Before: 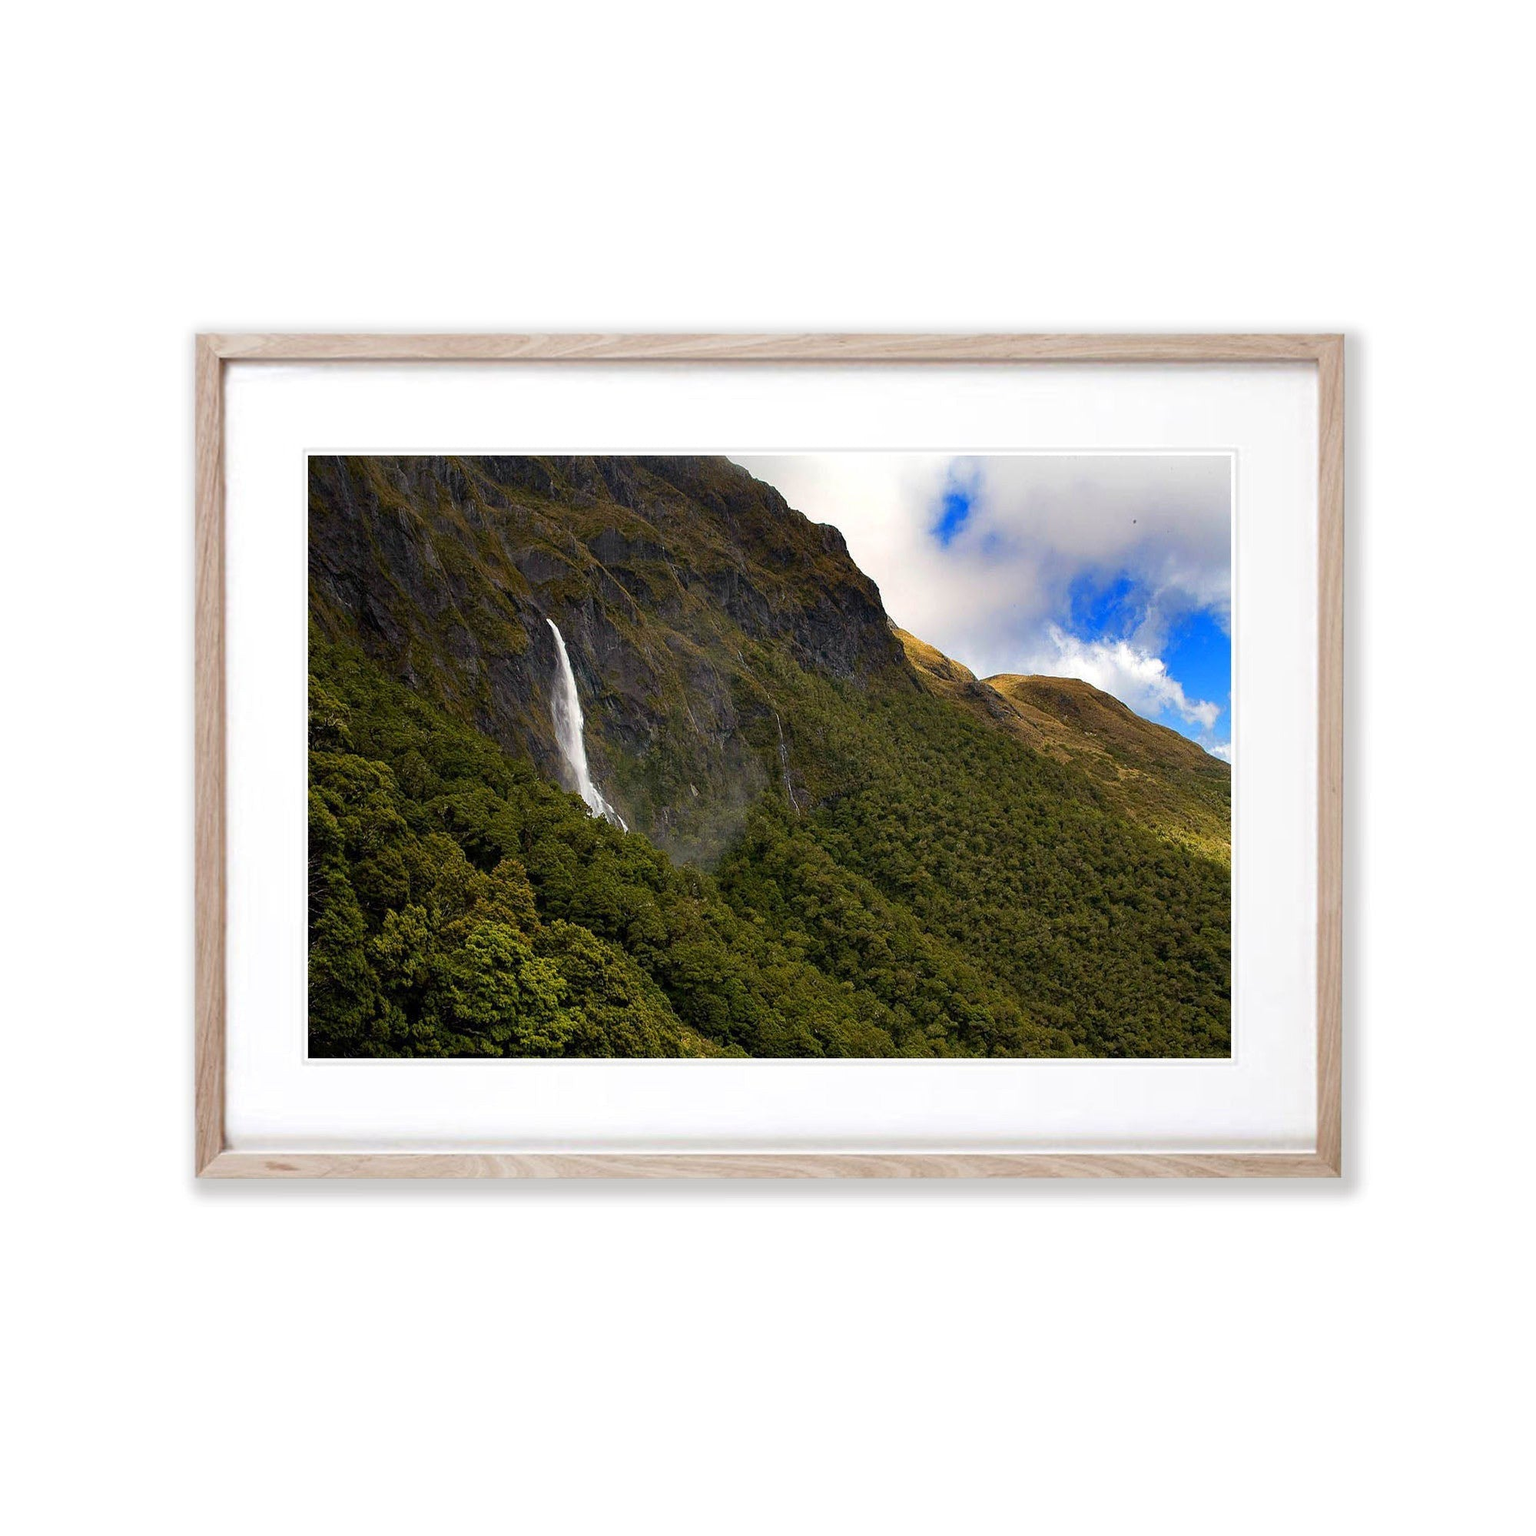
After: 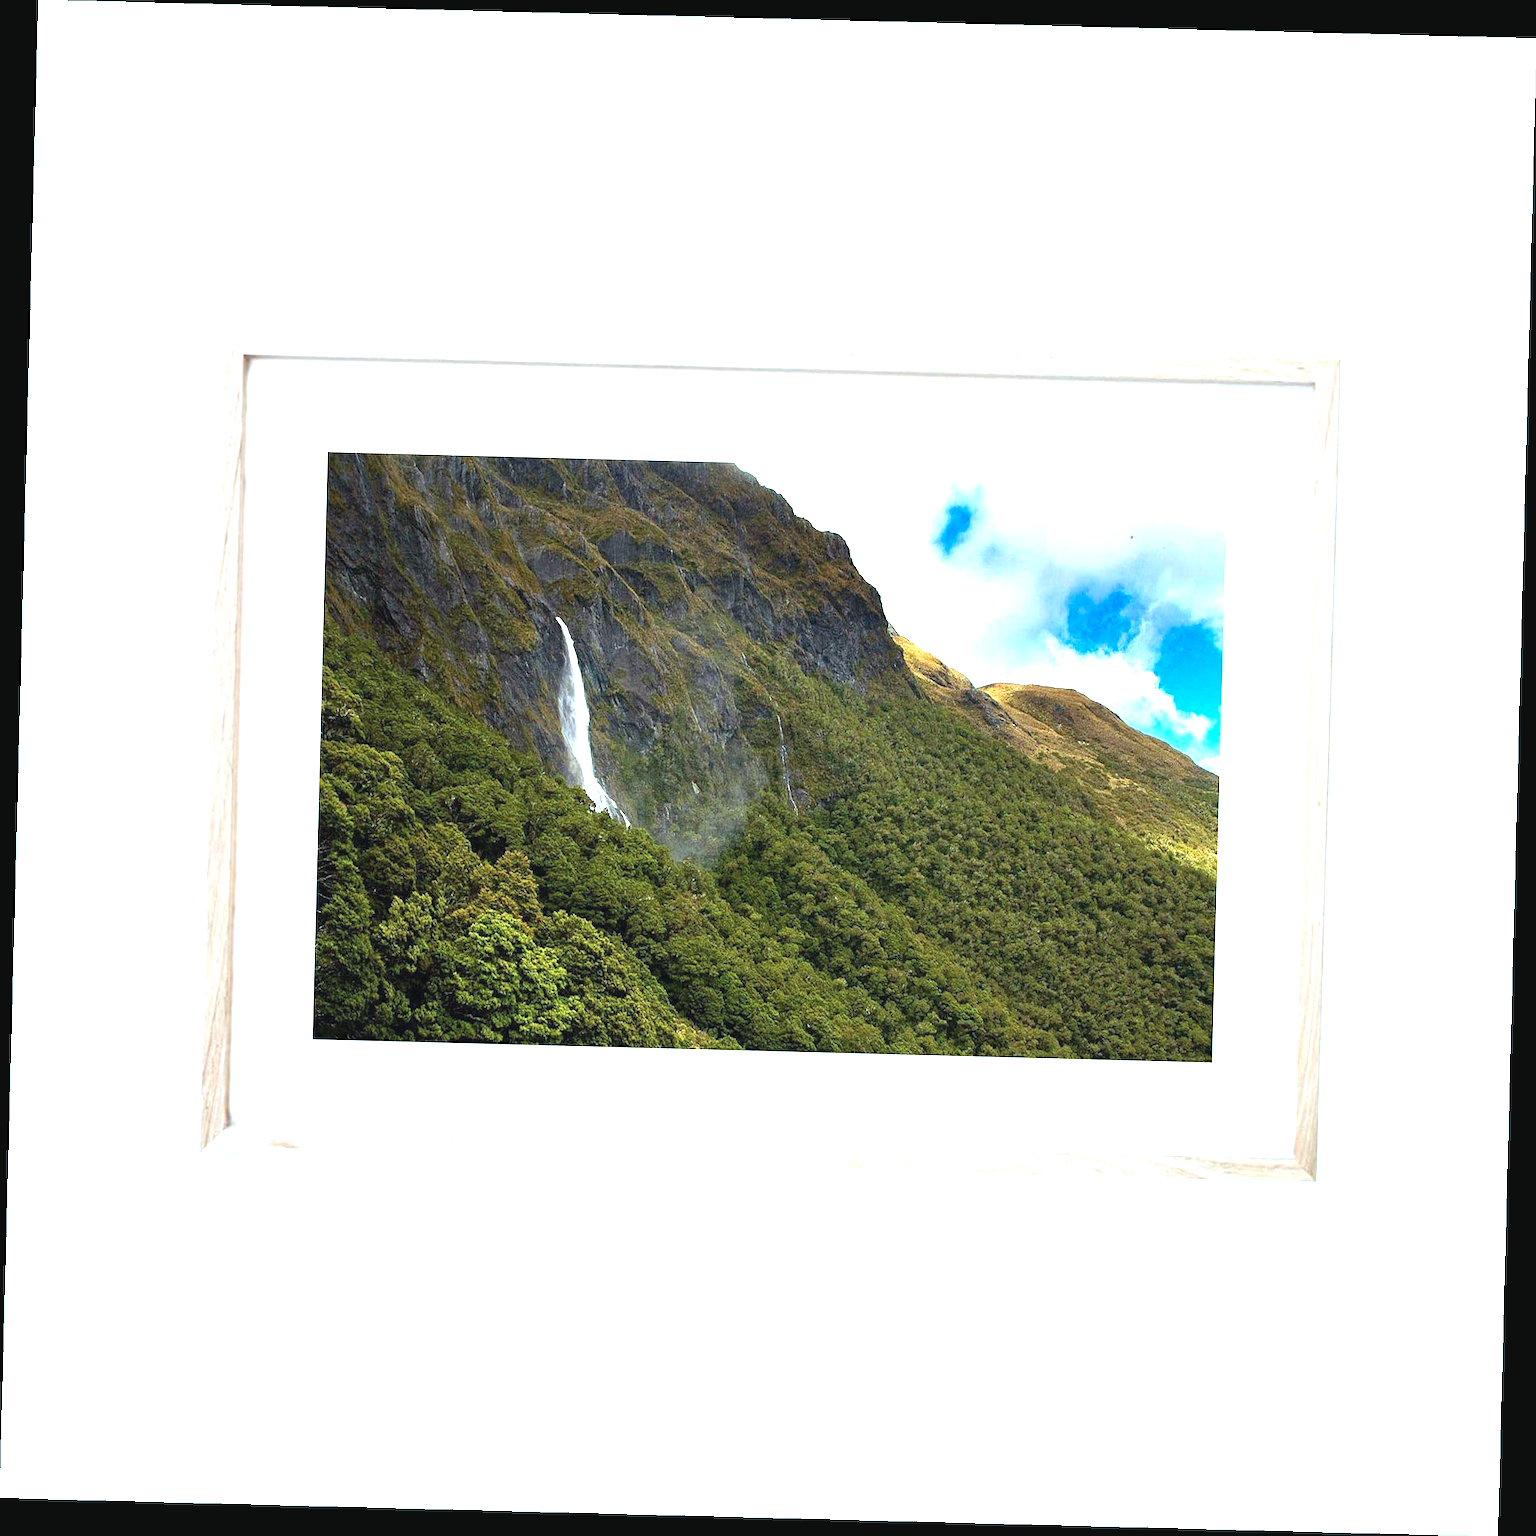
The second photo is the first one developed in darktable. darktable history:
exposure: black level correction -0.002, exposure 1.35 EV, compensate exposure bias true, compensate highlight preservation false
crop and rotate: angle -1.48°
color correction: highlights a* -9.89, highlights b* -10.37
